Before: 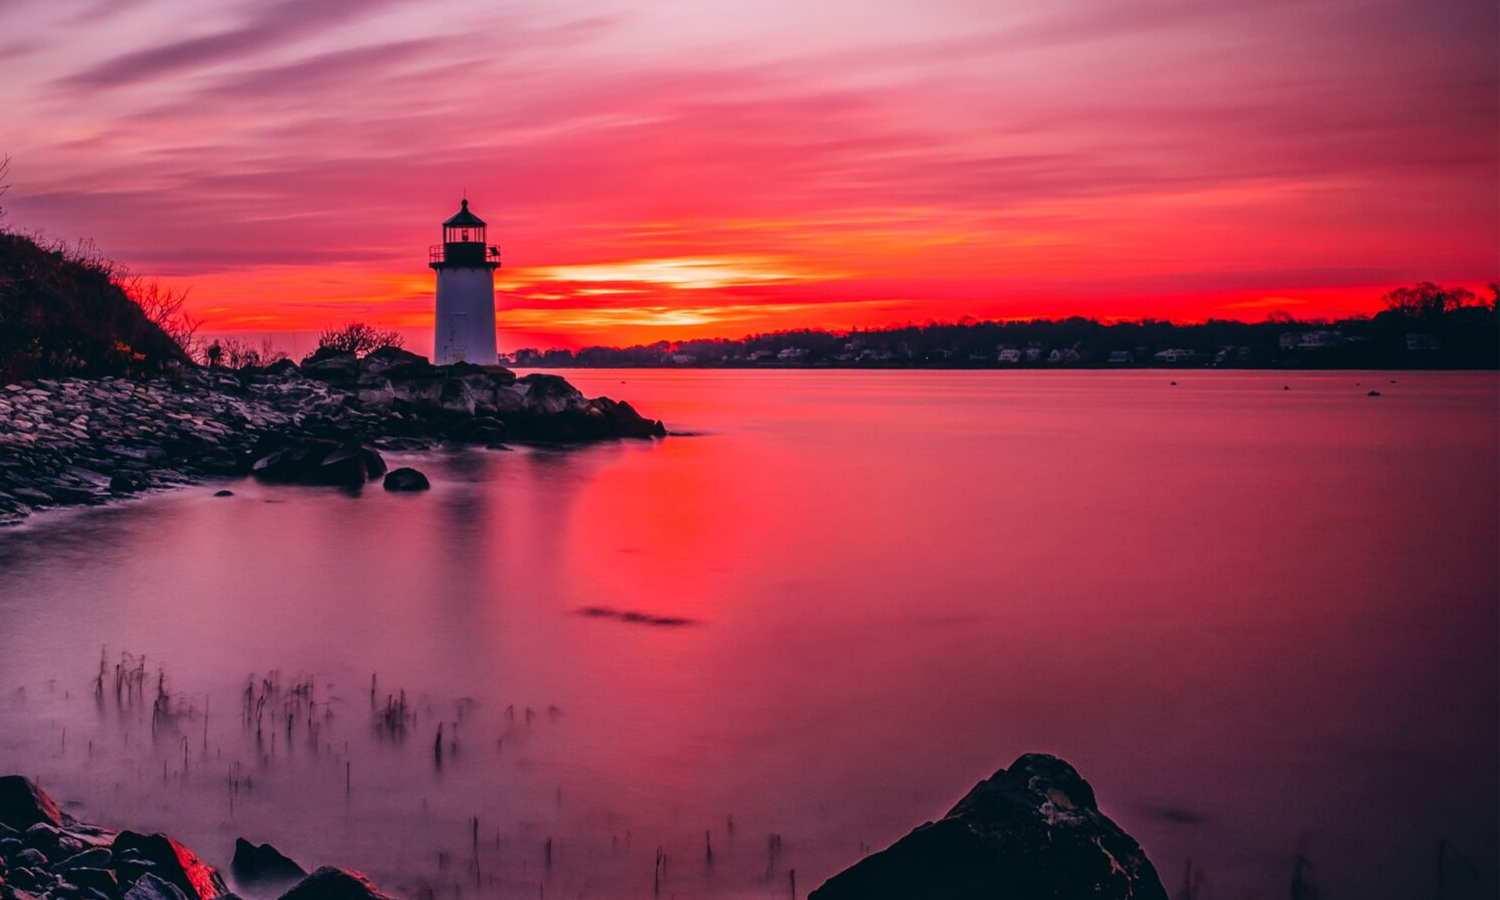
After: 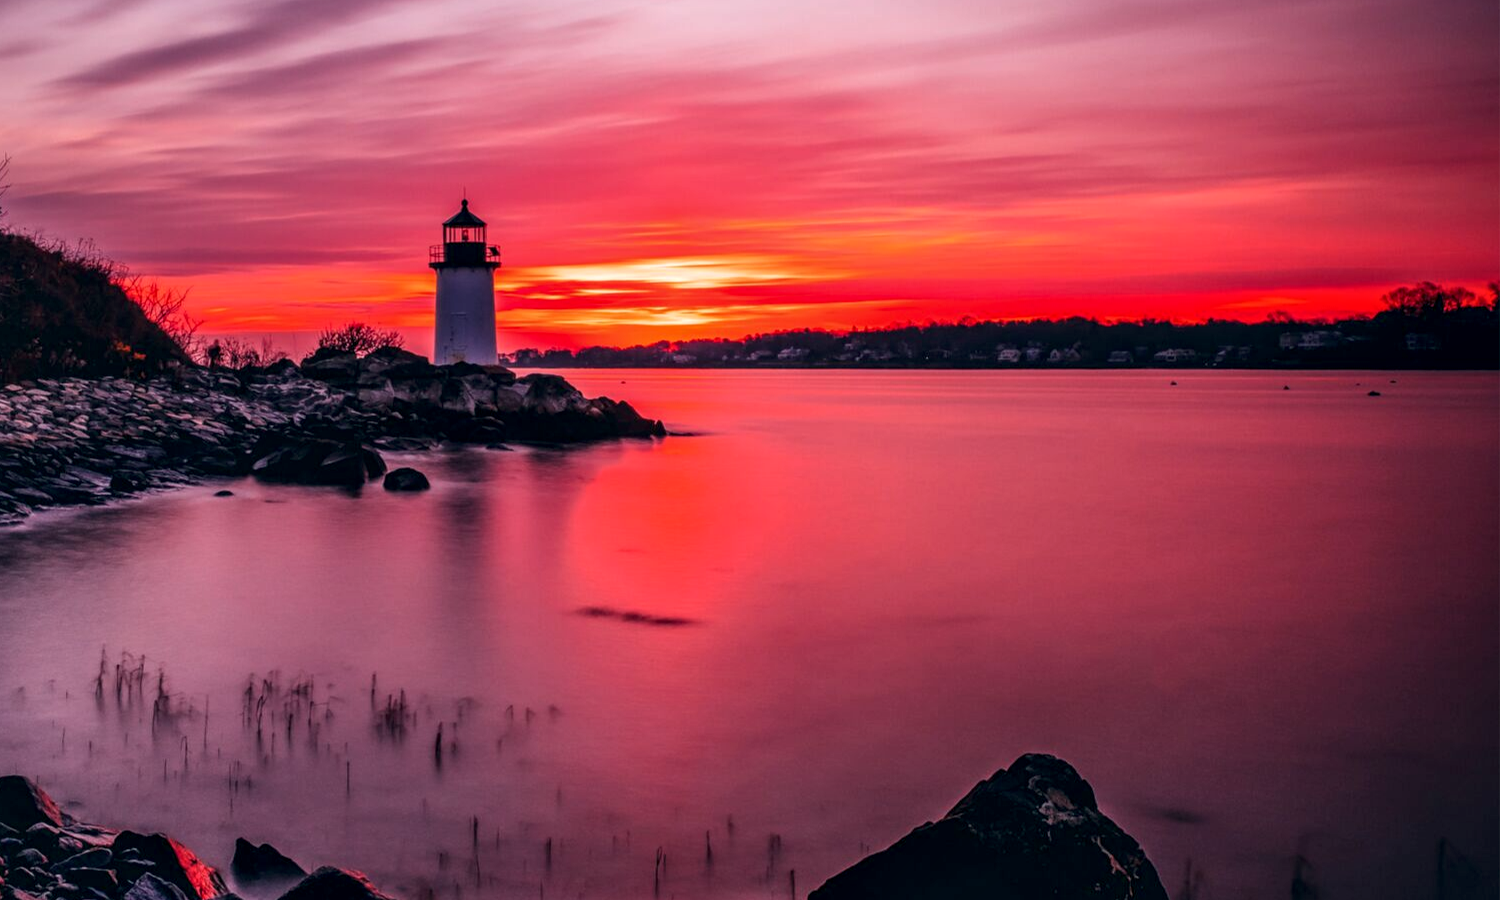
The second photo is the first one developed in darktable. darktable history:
local contrast: detail 130%
